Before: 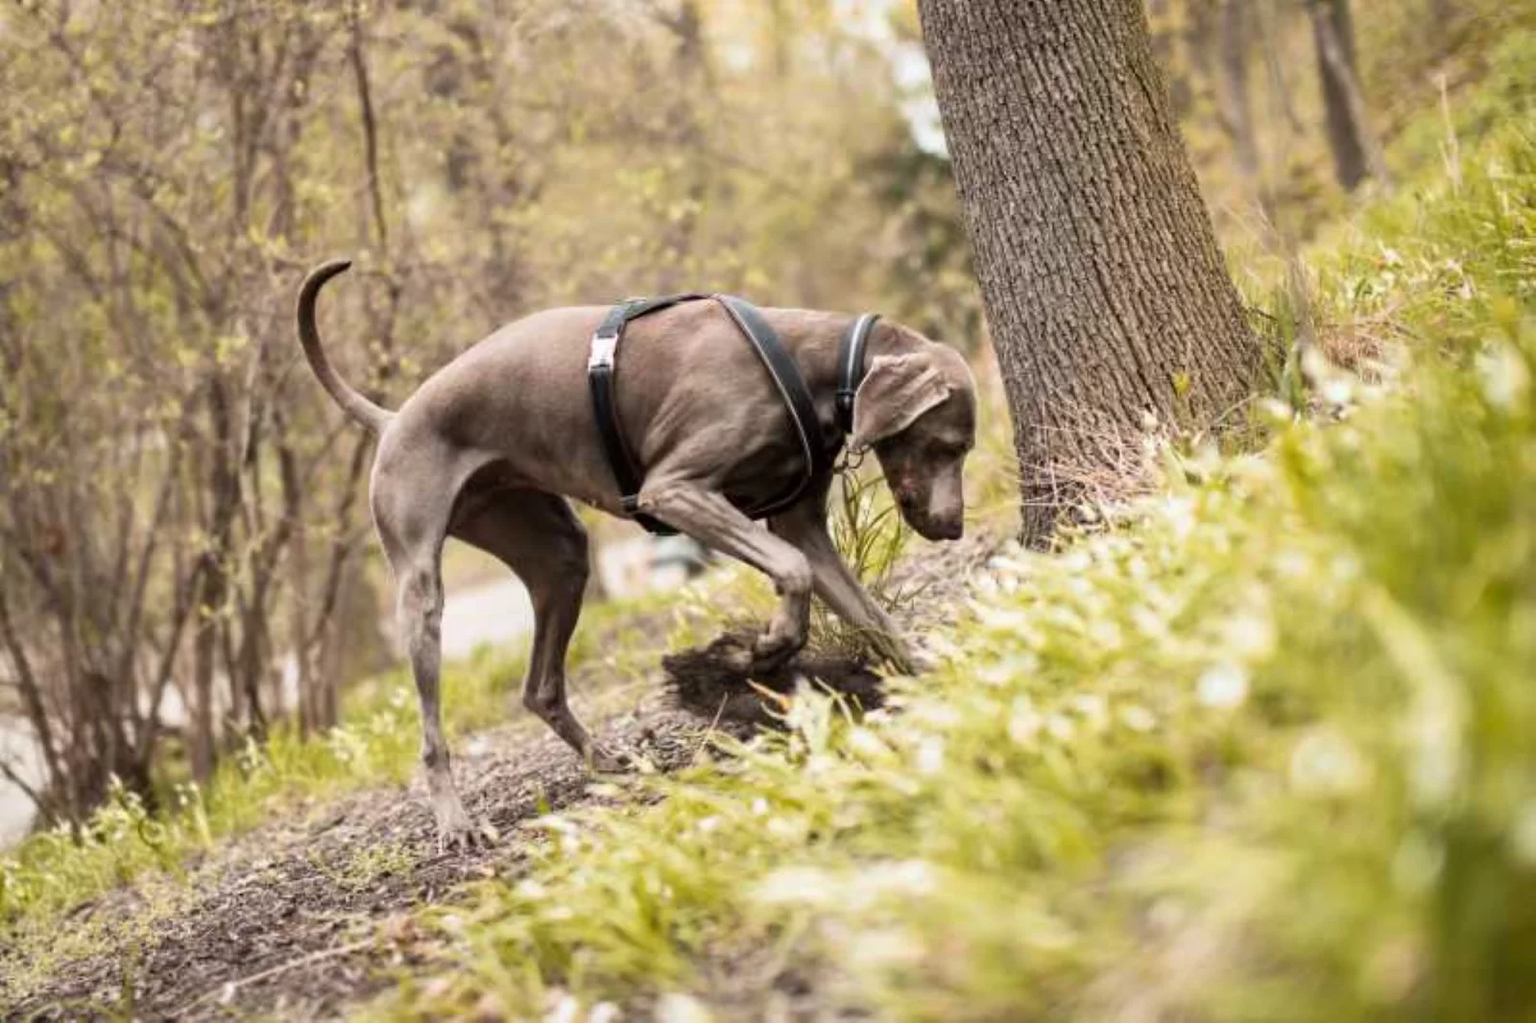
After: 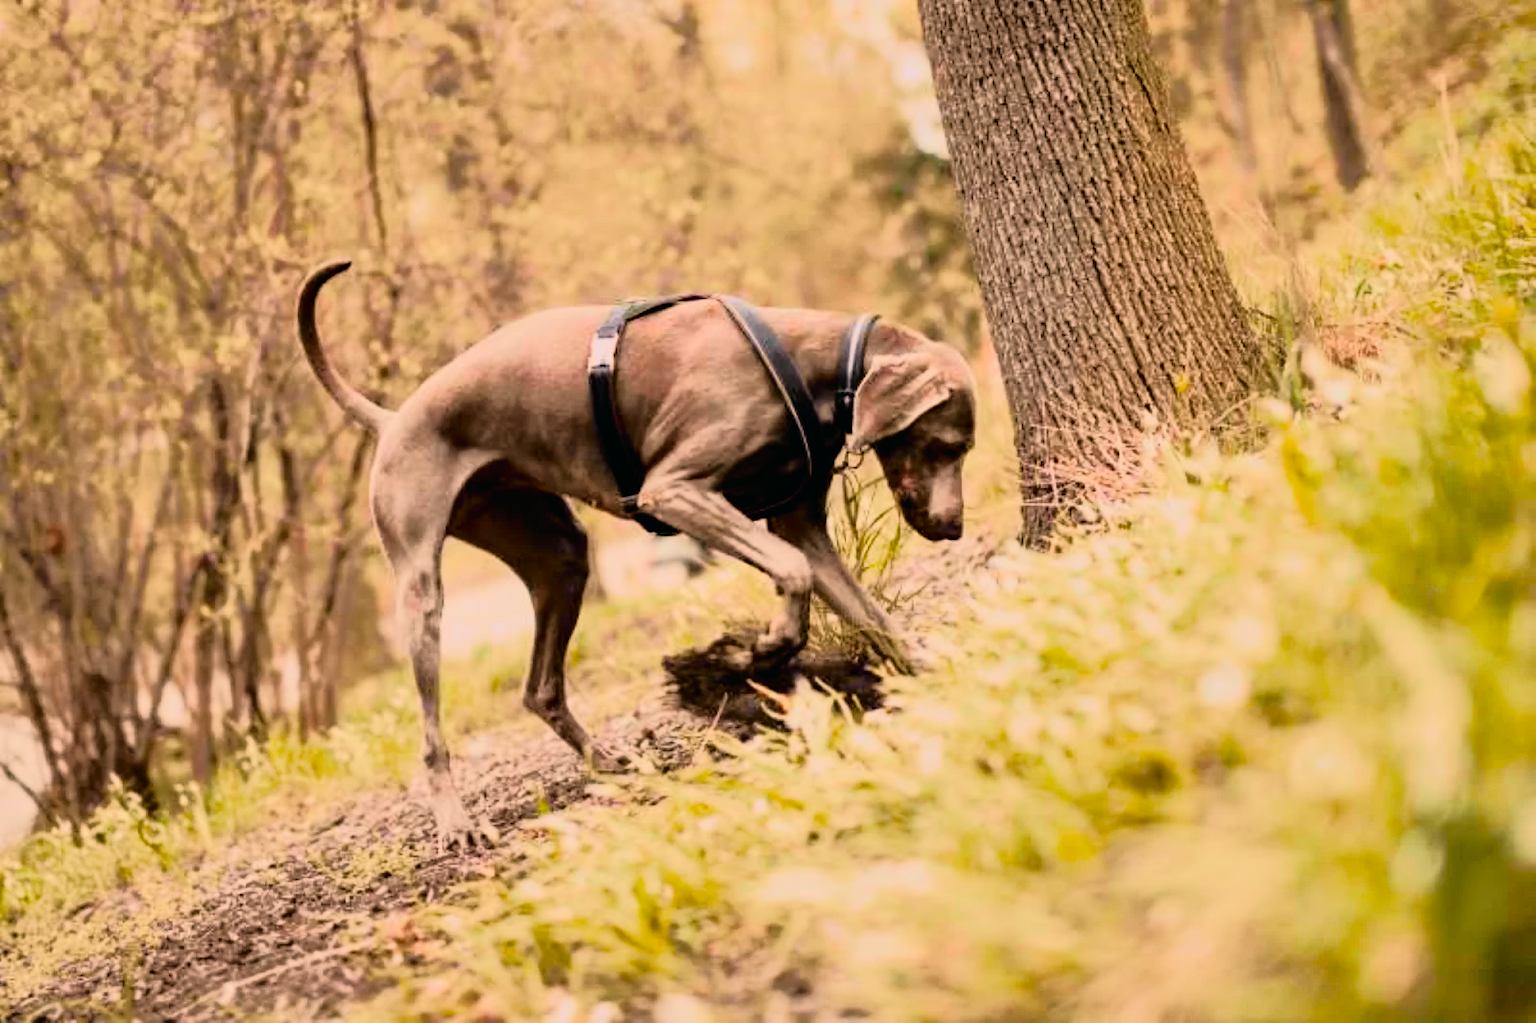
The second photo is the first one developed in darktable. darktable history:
tone curve: curves: ch0 [(0, 0.008) (0.081, 0.044) (0.177, 0.123) (0.283, 0.253) (0.416, 0.449) (0.495, 0.524) (0.661, 0.756) (0.796, 0.859) (1, 0.951)]; ch1 [(0, 0) (0.161, 0.092) (0.35, 0.33) (0.392, 0.392) (0.427, 0.426) (0.479, 0.472) (0.505, 0.5) (0.521, 0.524) (0.567, 0.564) (0.583, 0.588) (0.625, 0.627) (0.678, 0.733) (1, 1)]; ch2 [(0, 0) (0.346, 0.362) (0.404, 0.427) (0.502, 0.499) (0.531, 0.523) (0.544, 0.561) (0.58, 0.59) (0.629, 0.642) (0.717, 0.678) (1, 1)], color space Lab, independent channels, preserve colors none
shadows and highlights: shadows 37.27, highlights -28.18, soften with gaussian
white balance: red 1.127, blue 0.943
filmic rgb: black relative exposure -7.75 EV, white relative exposure 4.4 EV, threshold 3 EV, hardness 3.76, latitude 38.11%, contrast 0.966, highlights saturation mix 10%, shadows ↔ highlights balance 4.59%, color science v4 (2020), enable highlight reconstruction true
